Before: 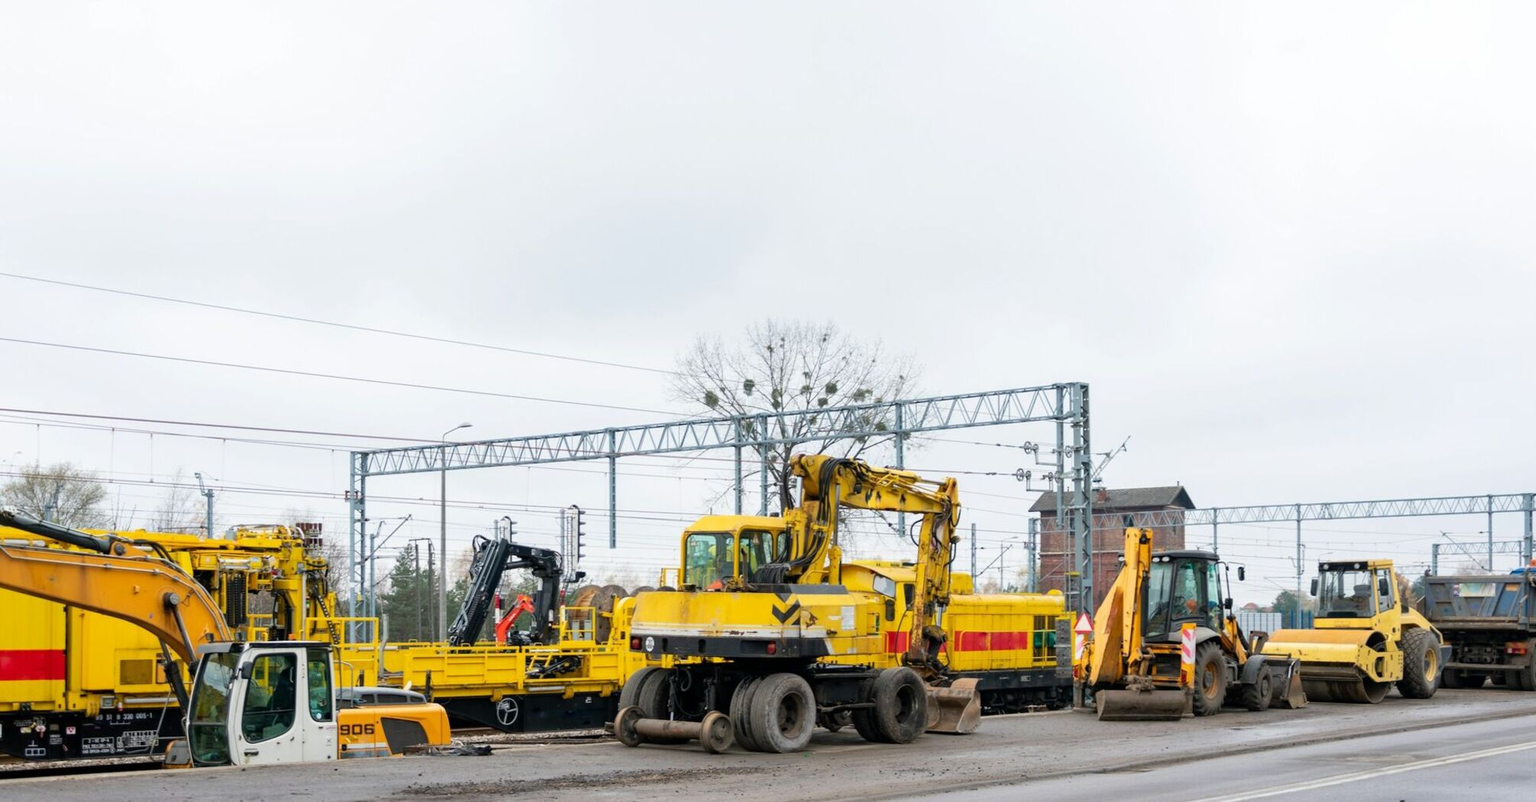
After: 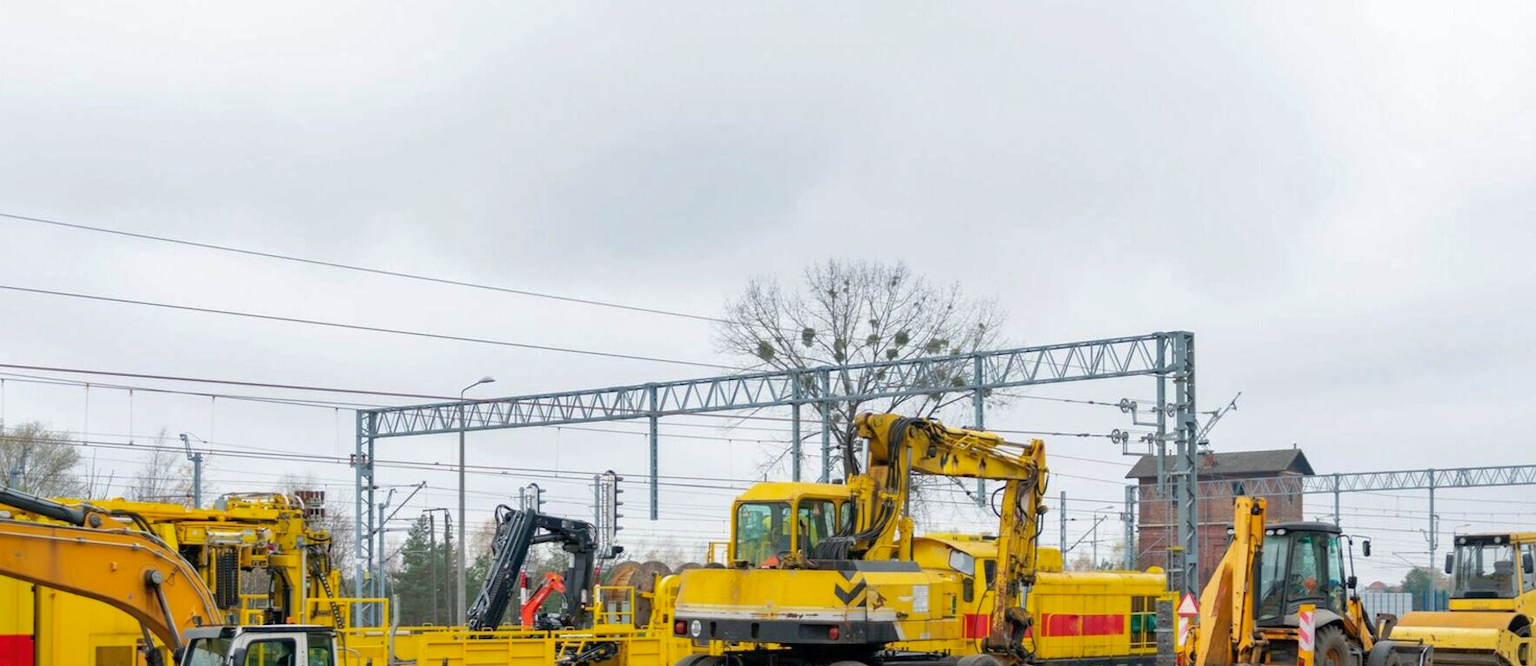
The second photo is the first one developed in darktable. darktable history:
crop and rotate: left 2.385%, top 11.311%, right 9.388%, bottom 15.424%
shadows and highlights: on, module defaults
